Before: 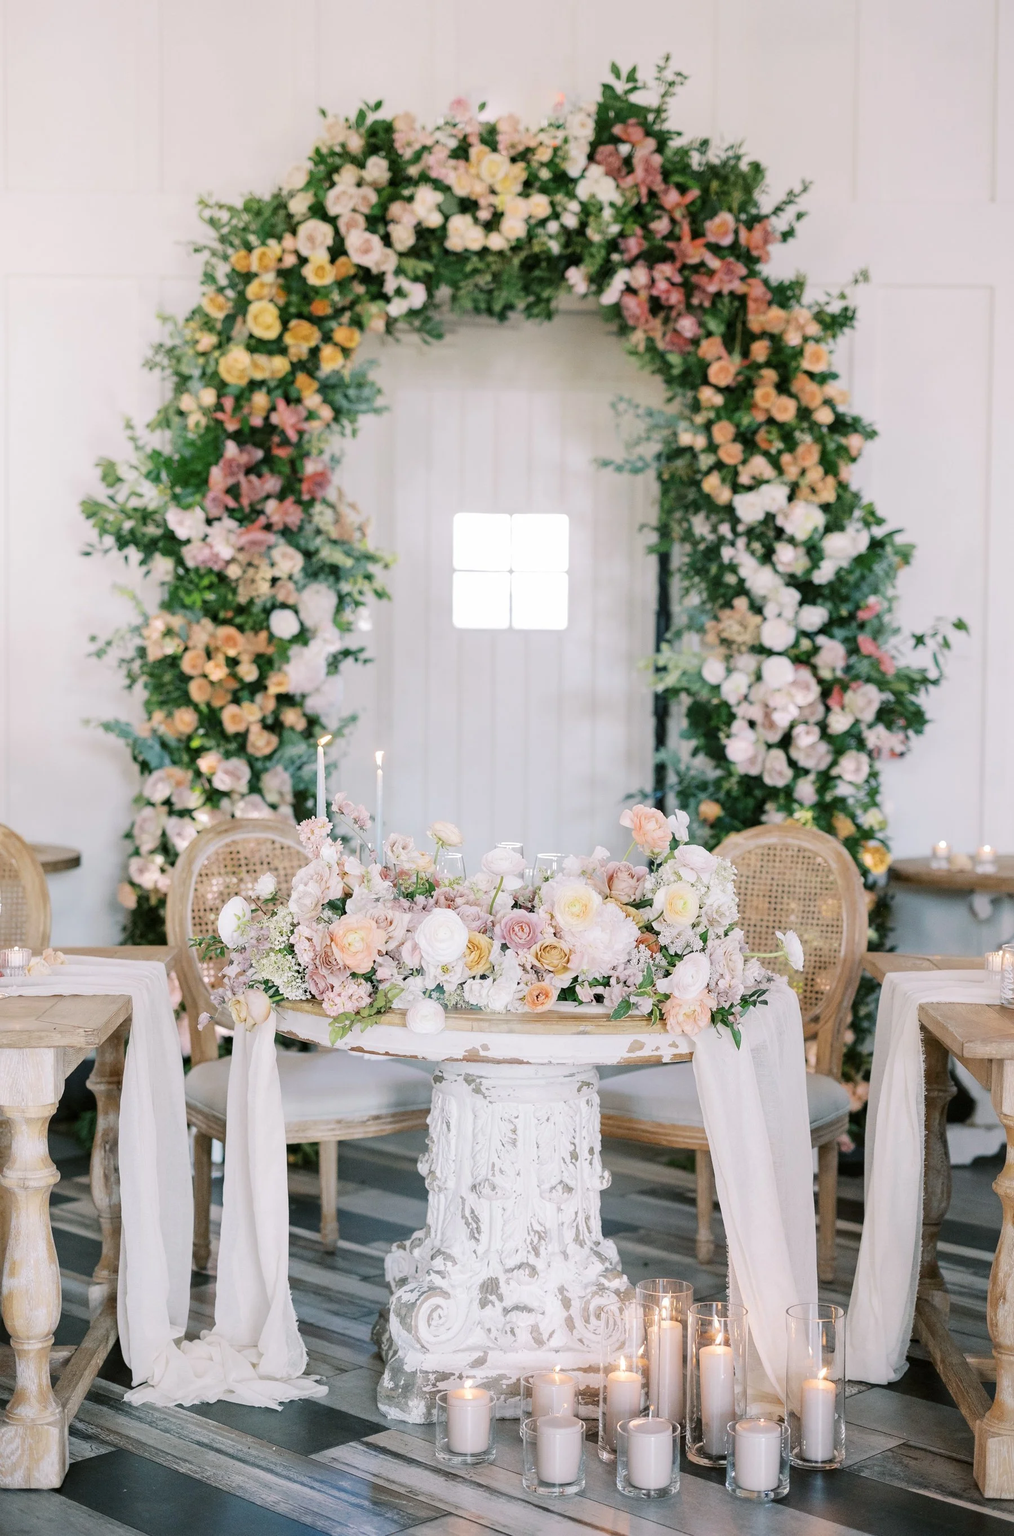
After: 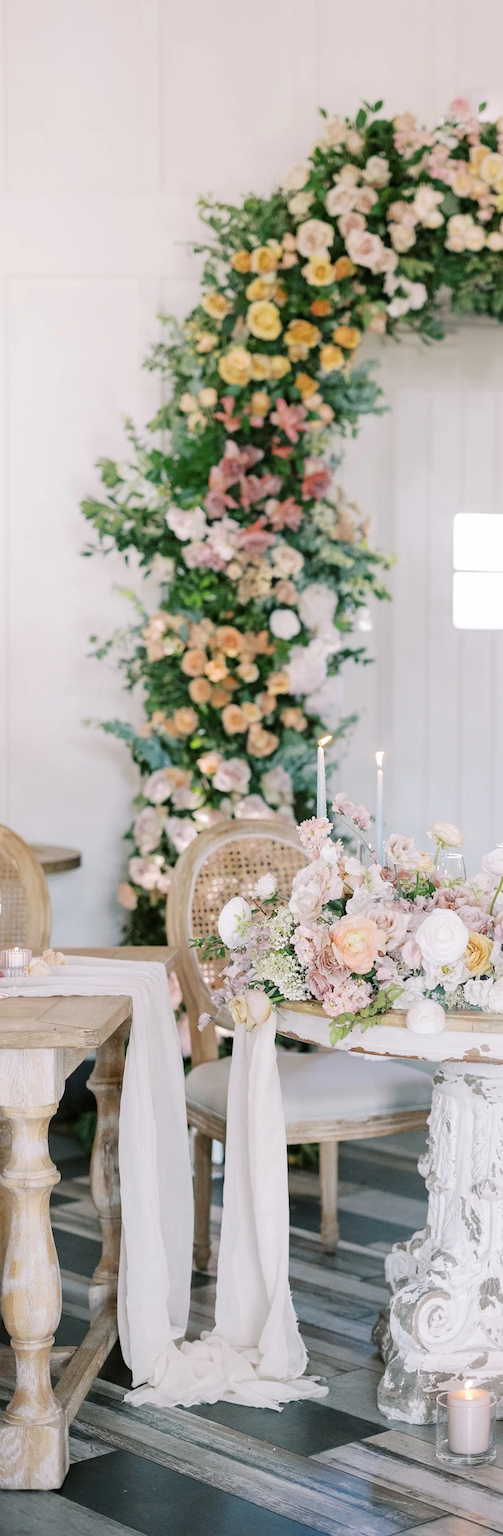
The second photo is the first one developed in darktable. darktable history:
crop and rotate: left 0.001%, top 0%, right 50.383%
